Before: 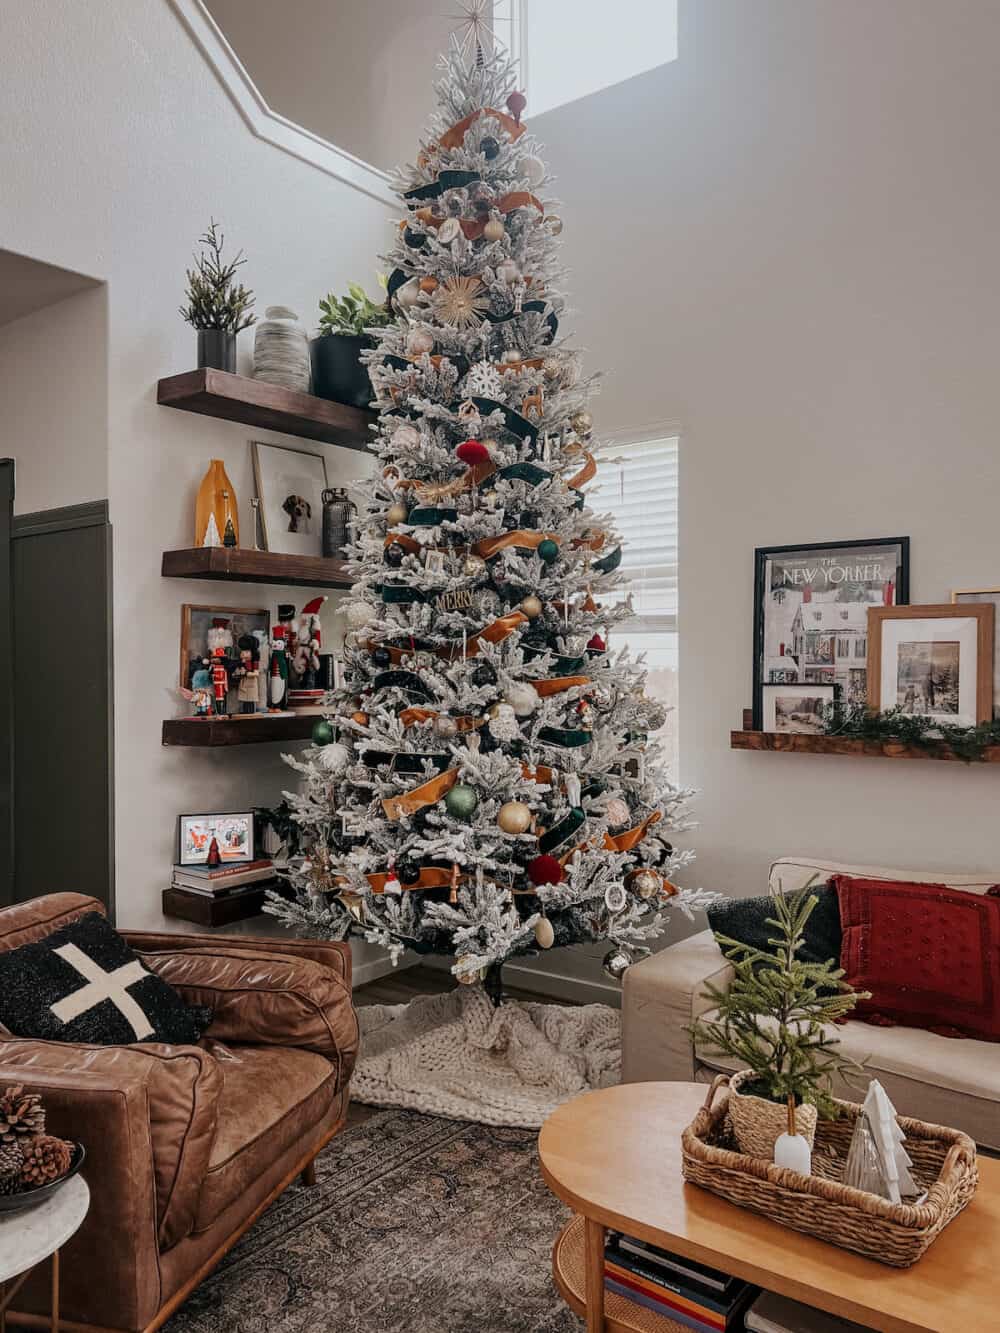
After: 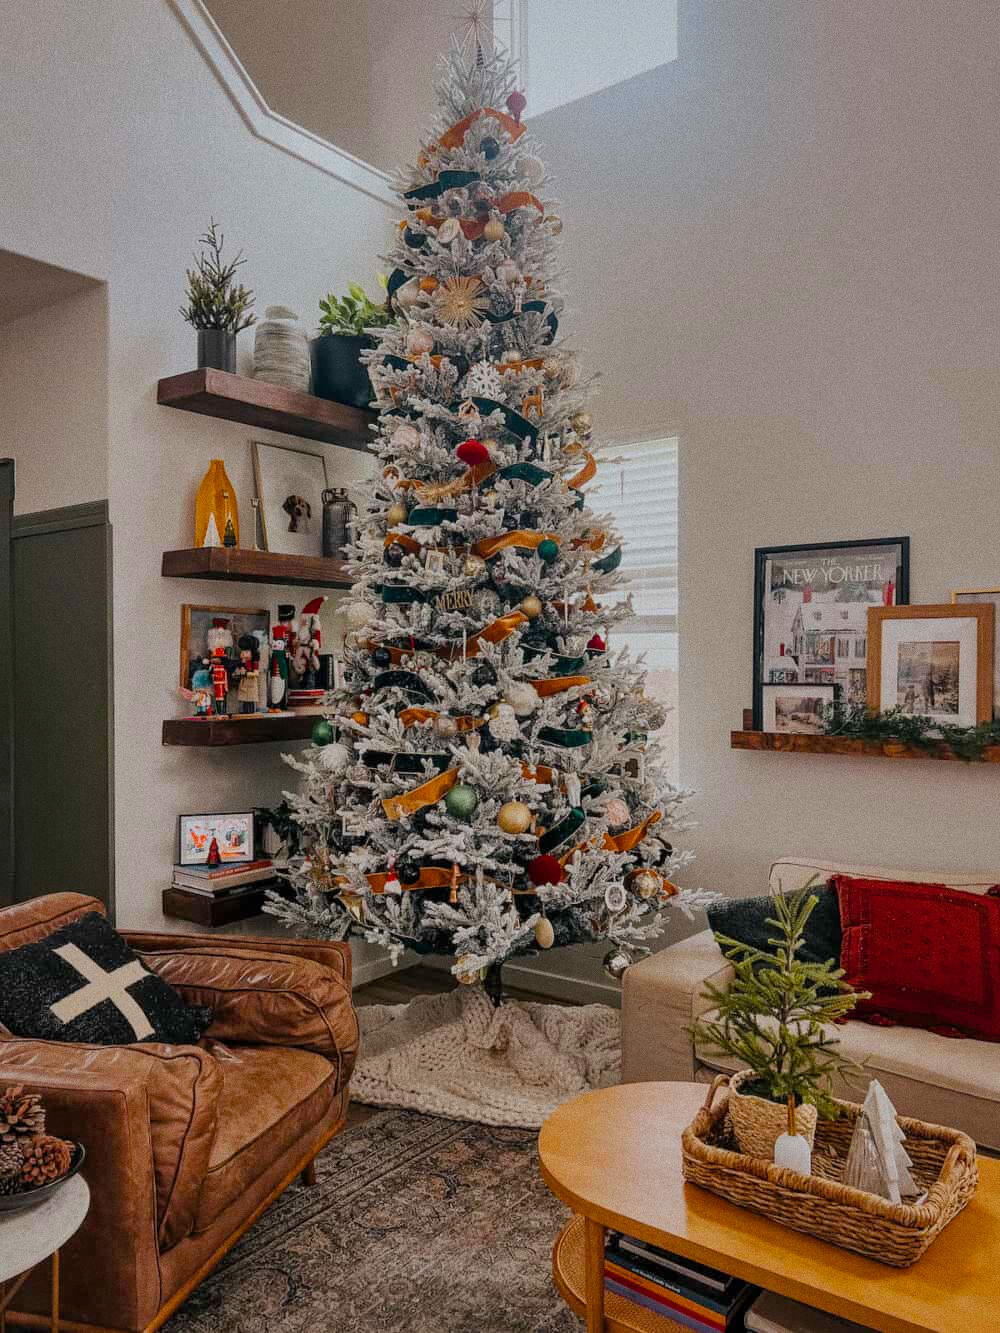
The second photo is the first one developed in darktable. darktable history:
white balance: red 1, blue 1
color balance rgb: linear chroma grading › global chroma 15%, perceptual saturation grading › global saturation 30%
shadows and highlights: shadows 40, highlights -60
grain: coarseness 3.21 ISO
exposure: exposure -0.153 EV, compensate highlight preservation false
